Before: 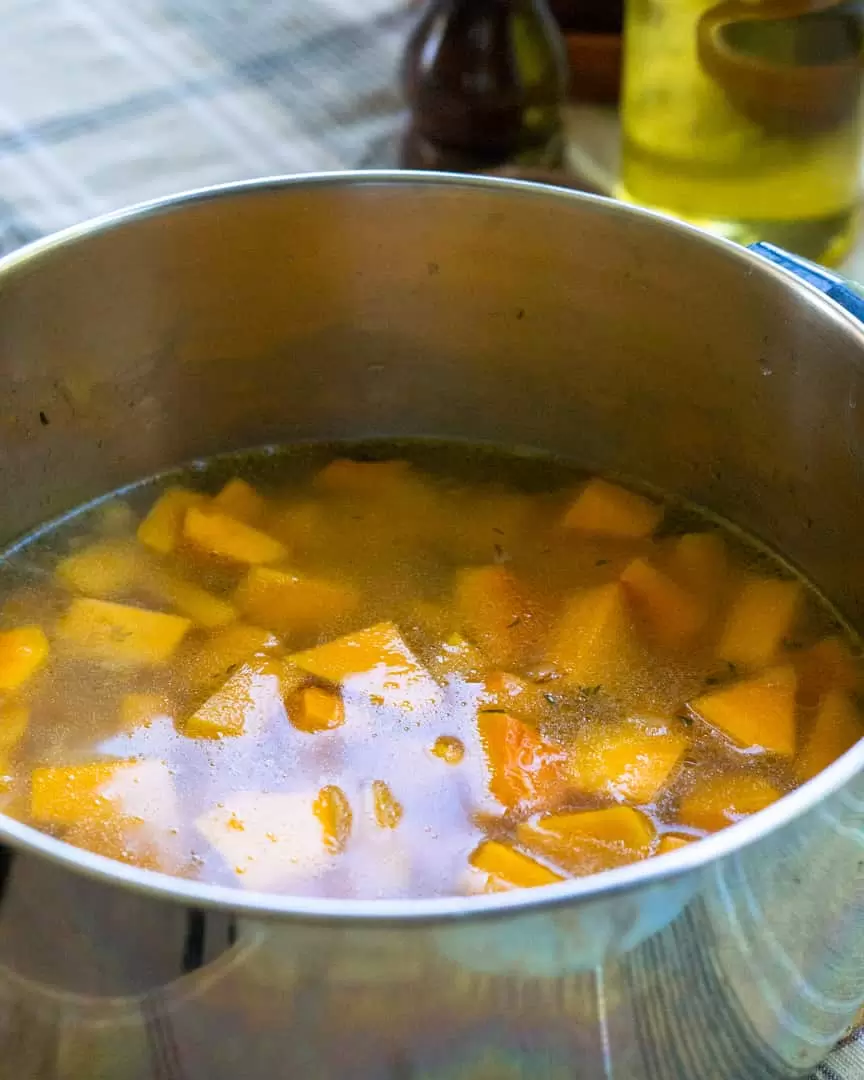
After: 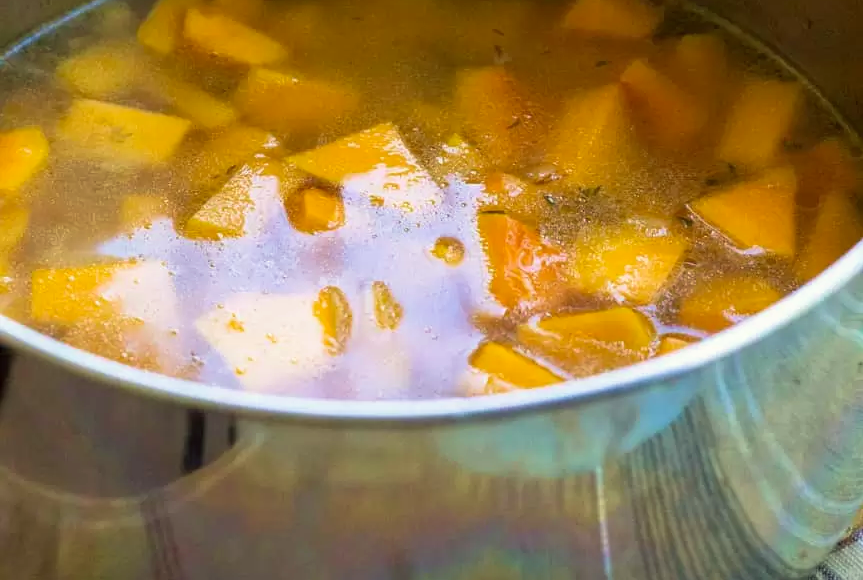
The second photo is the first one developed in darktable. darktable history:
crop and rotate: top 46.237%
velvia: on, module defaults
color correction: highlights a* -0.95, highlights b* 4.5, shadows a* 3.55
